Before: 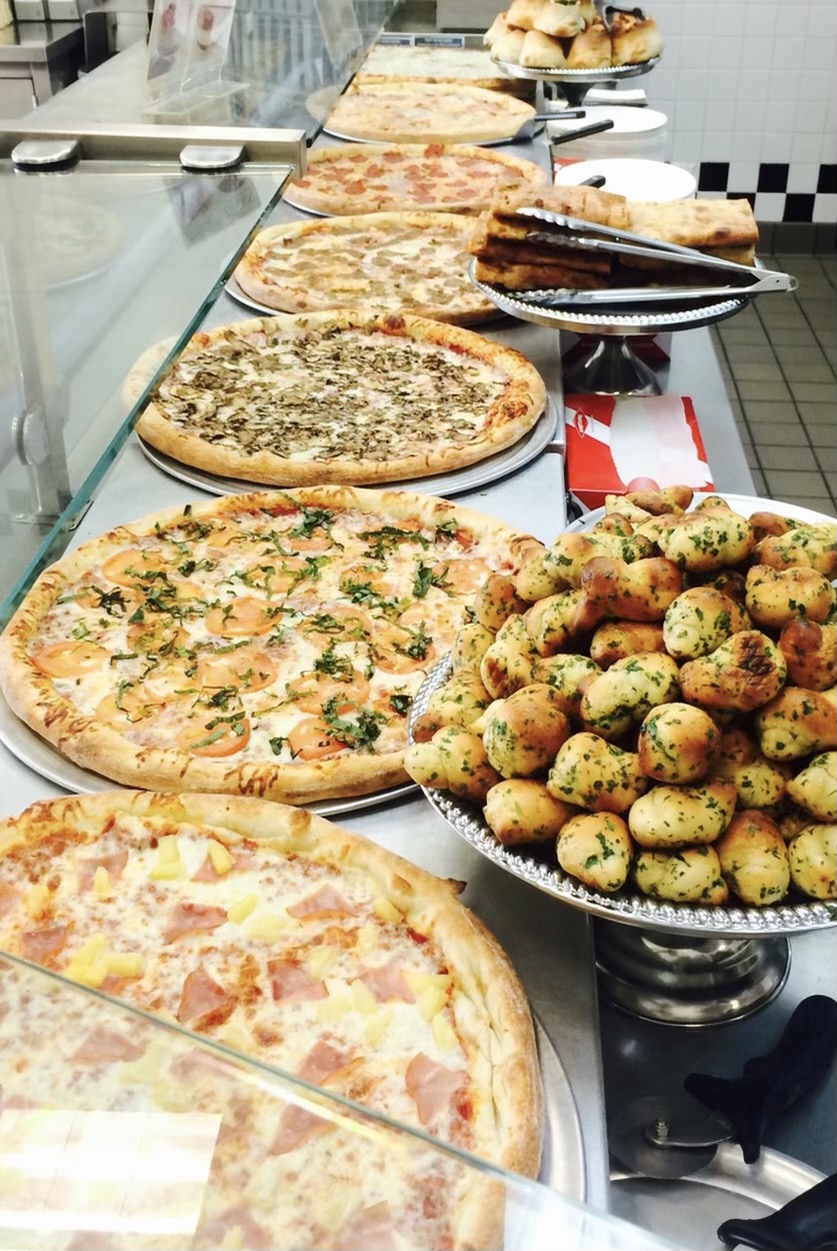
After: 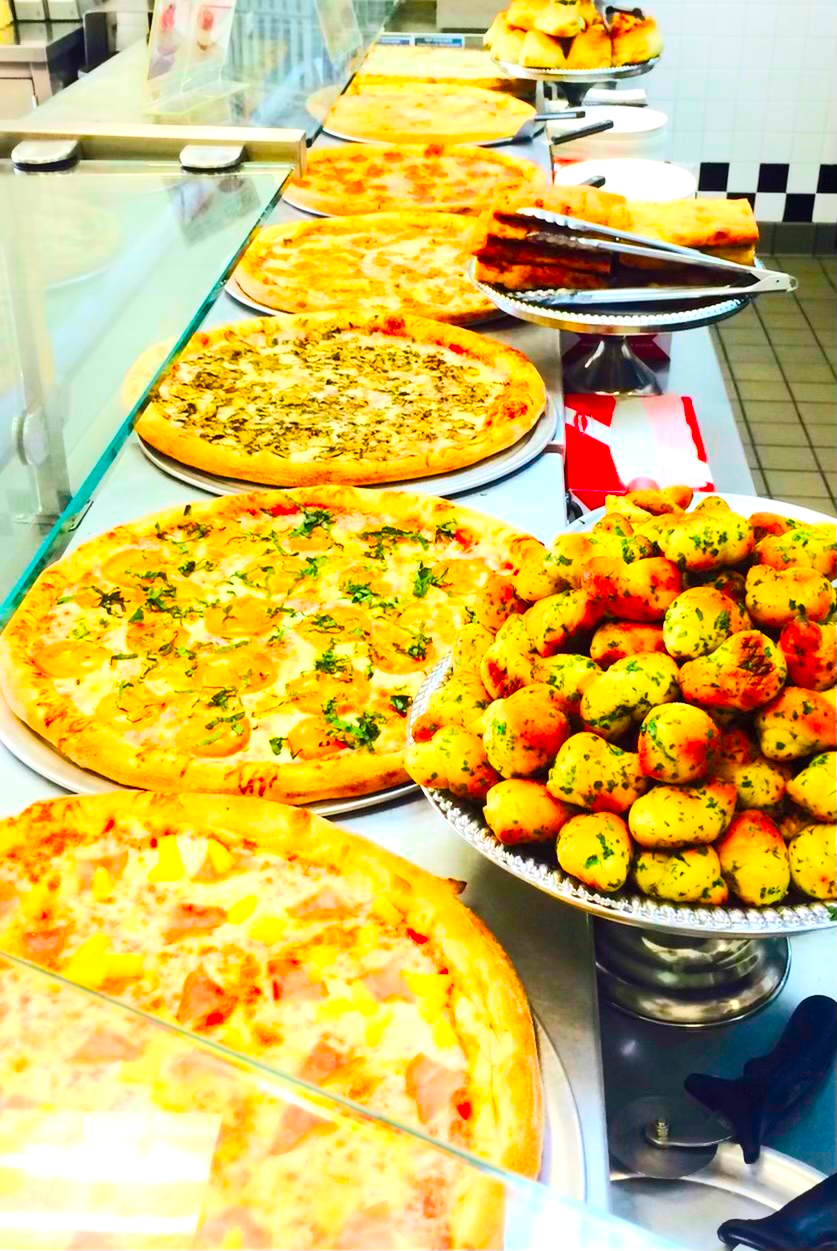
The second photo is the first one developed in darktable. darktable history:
exposure: black level correction 0.001, exposure 0.3 EV, compensate highlight preservation false
color balance rgb: linear chroma grading › global chroma 9.31%, global vibrance 41.49%
contrast brightness saturation: contrast 0.2, brightness 0.2, saturation 0.8
